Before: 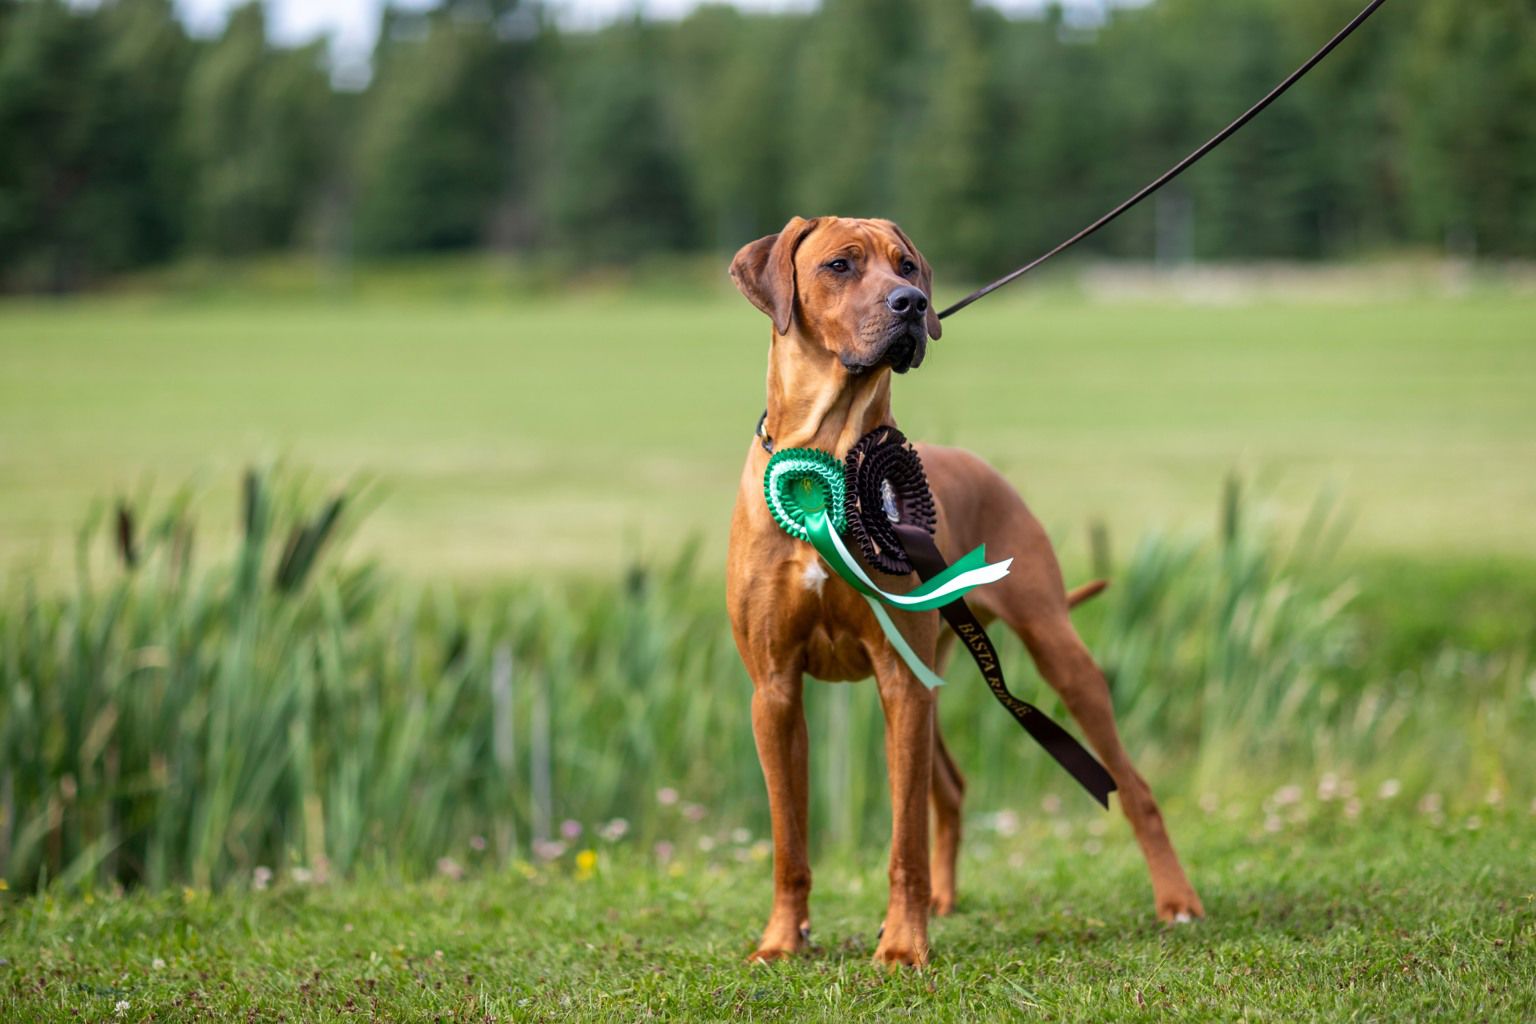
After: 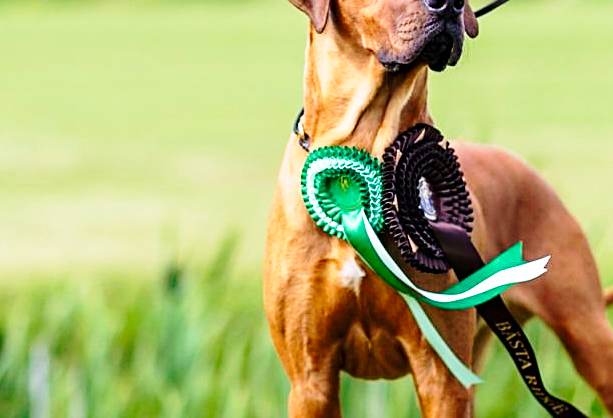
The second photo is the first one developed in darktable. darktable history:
crop: left 30.201%, top 29.571%, right 29.884%, bottom 29.584%
velvia: on, module defaults
sharpen: on, module defaults
base curve: curves: ch0 [(0, 0) (0.028, 0.03) (0.121, 0.232) (0.46, 0.748) (0.859, 0.968) (1, 1)], preserve colors none
local contrast: mode bilateral grid, contrast 99, coarseness 99, detail 92%, midtone range 0.2
haze removal: compatibility mode true, adaptive false
